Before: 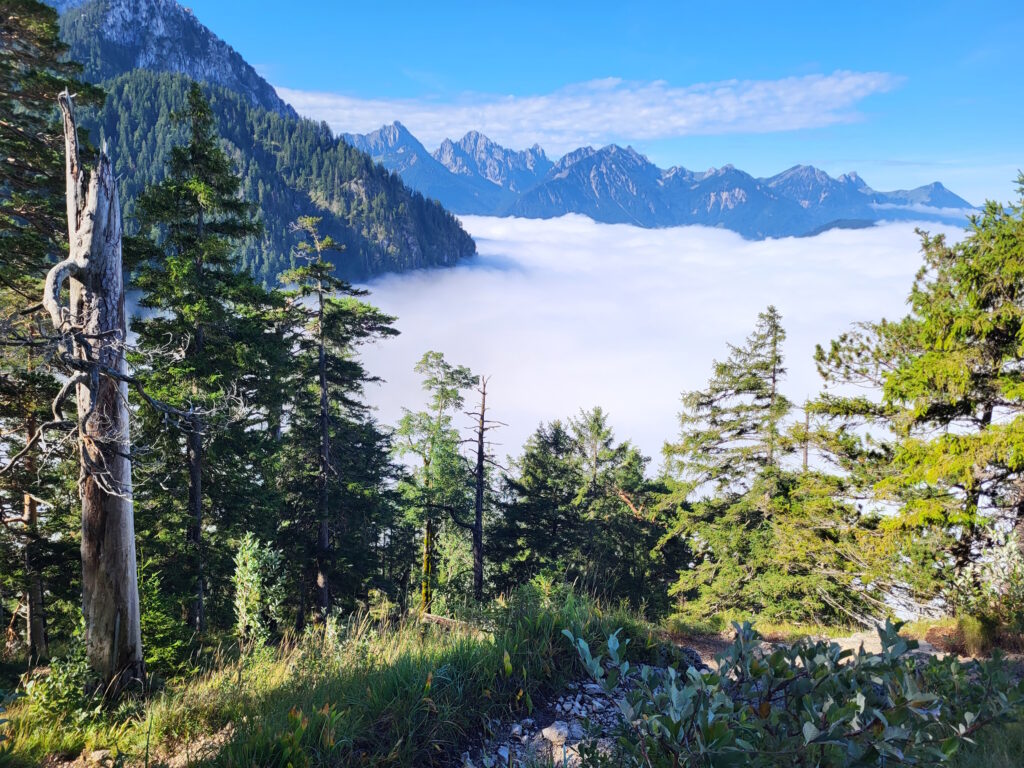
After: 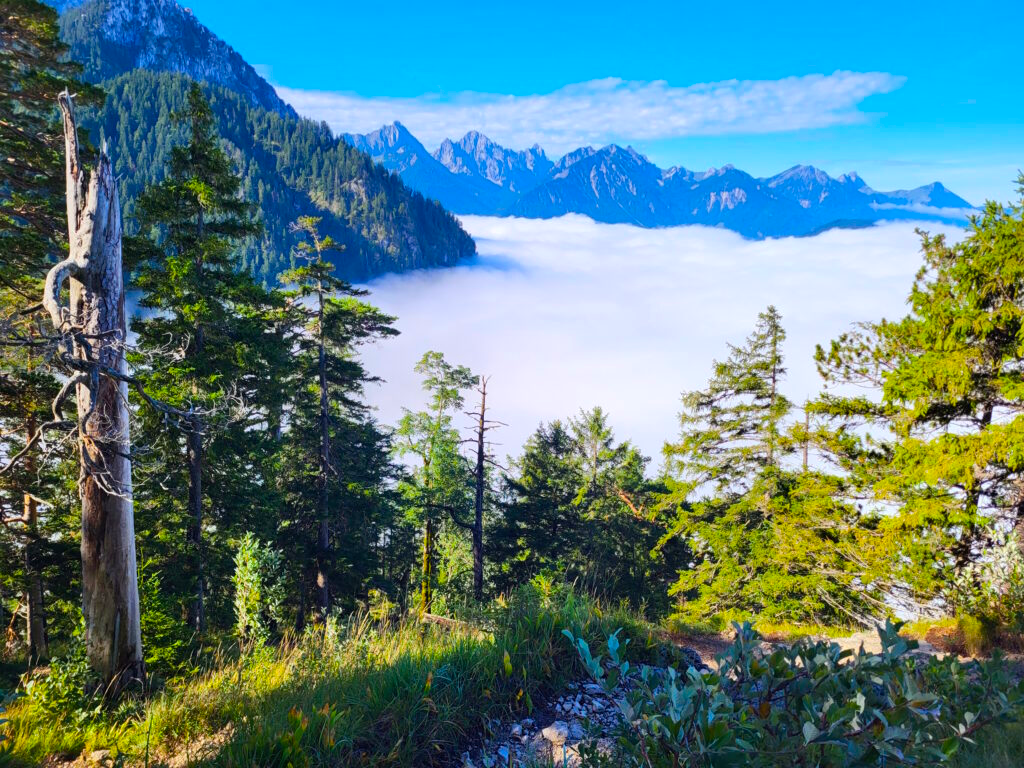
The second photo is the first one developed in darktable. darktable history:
color balance rgb: power › chroma 0.253%, power › hue 62.03°, linear chroma grading › global chroma 14.404%, perceptual saturation grading › global saturation 18.263%, global vibrance 25.251%
